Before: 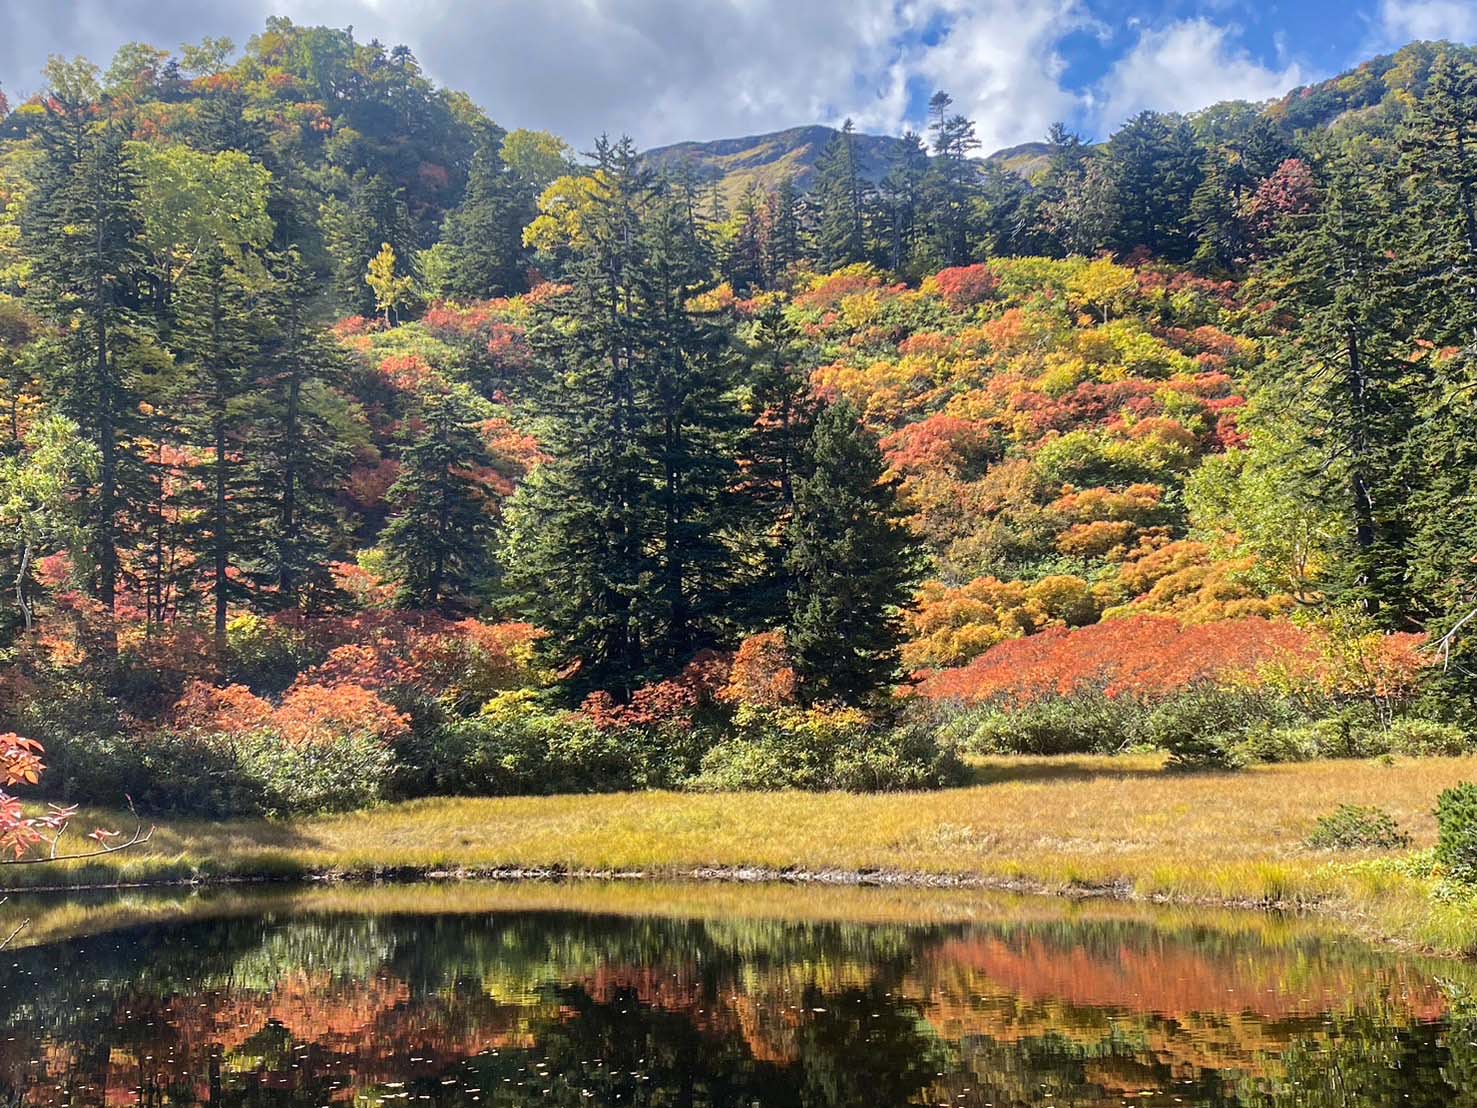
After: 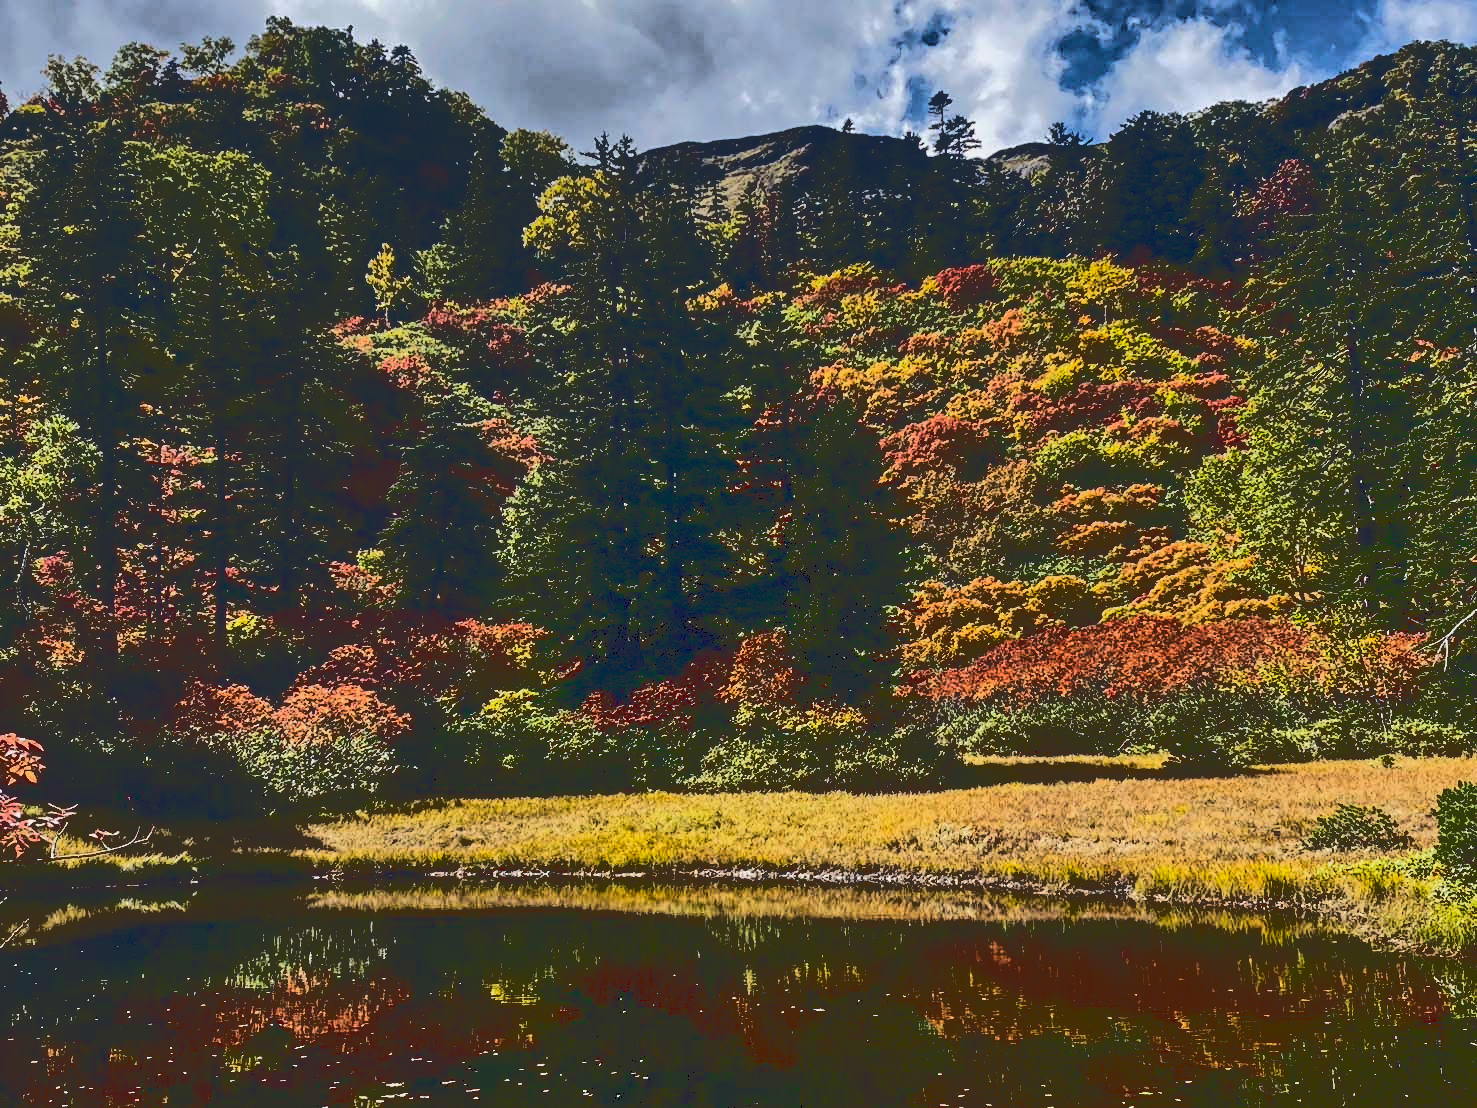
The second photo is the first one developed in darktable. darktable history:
tone equalizer: -8 EV -0.75 EV, -7 EV -0.7 EV, -6 EV -0.6 EV, -5 EV -0.4 EV, -3 EV 0.4 EV, -2 EV 0.6 EV, -1 EV 0.7 EV, +0 EV 0.75 EV, edges refinement/feathering 500, mask exposure compensation -1.57 EV, preserve details no
exposure: exposure -2.002 EV, compensate highlight preservation false
base curve: curves: ch0 [(0.065, 0.026) (0.236, 0.358) (0.53, 0.546) (0.777, 0.841) (0.924, 0.992)], preserve colors average RGB
rgb curve: curves: ch0 [(0, 0) (0.21, 0.15) (0.24, 0.21) (0.5, 0.75) (0.75, 0.96) (0.89, 0.99) (1, 1)]; ch1 [(0, 0.02) (0.21, 0.13) (0.25, 0.2) (0.5, 0.67) (0.75, 0.9) (0.89, 0.97) (1, 1)]; ch2 [(0, 0.02) (0.21, 0.13) (0.25, 0.2) (0.5, 0.67) (0.75, 0.9) (0.89, 0.97) (1, 1)], compensate middle gray true
